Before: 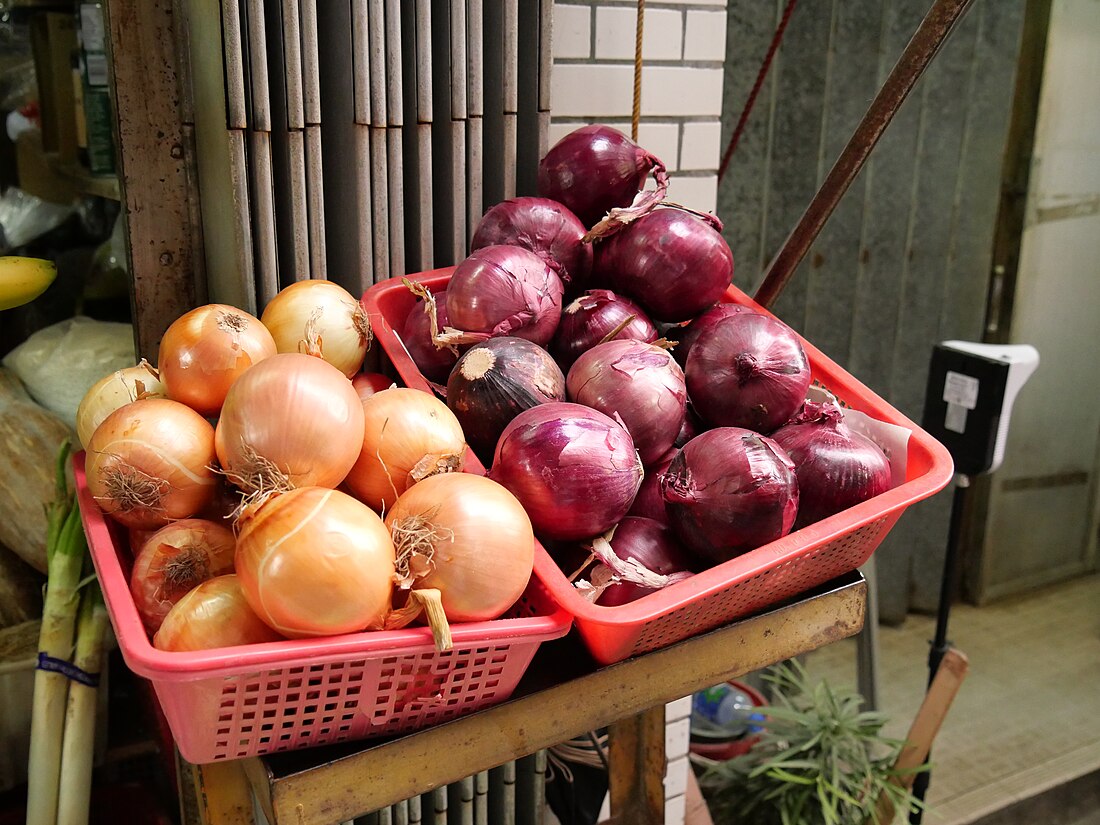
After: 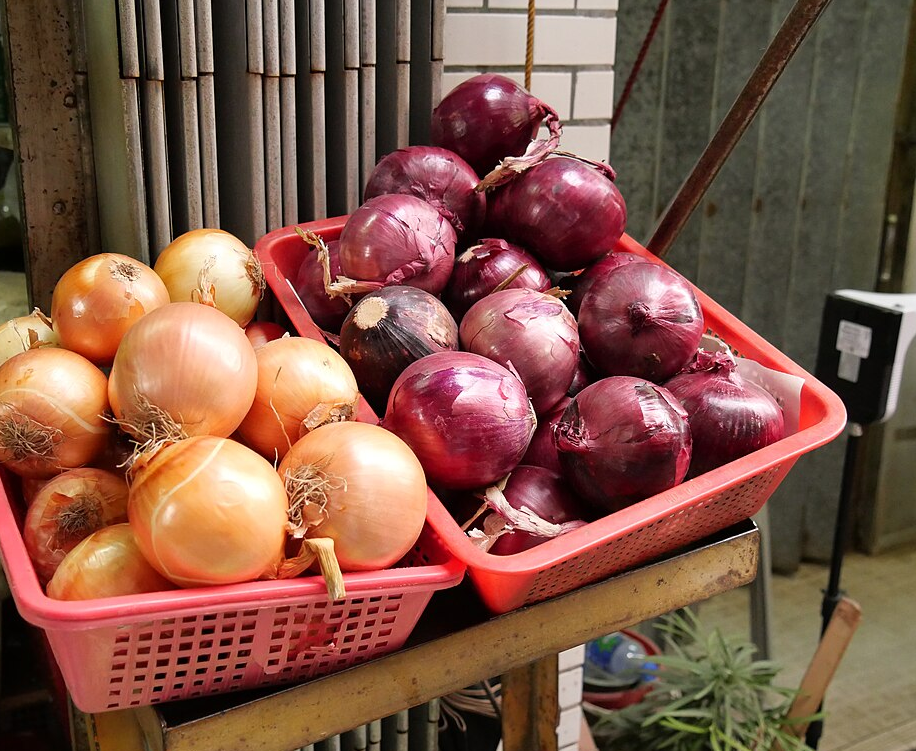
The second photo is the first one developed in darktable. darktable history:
crop: left 9.804%, top 6.265%, right 6.915%, bottom 2.587%
